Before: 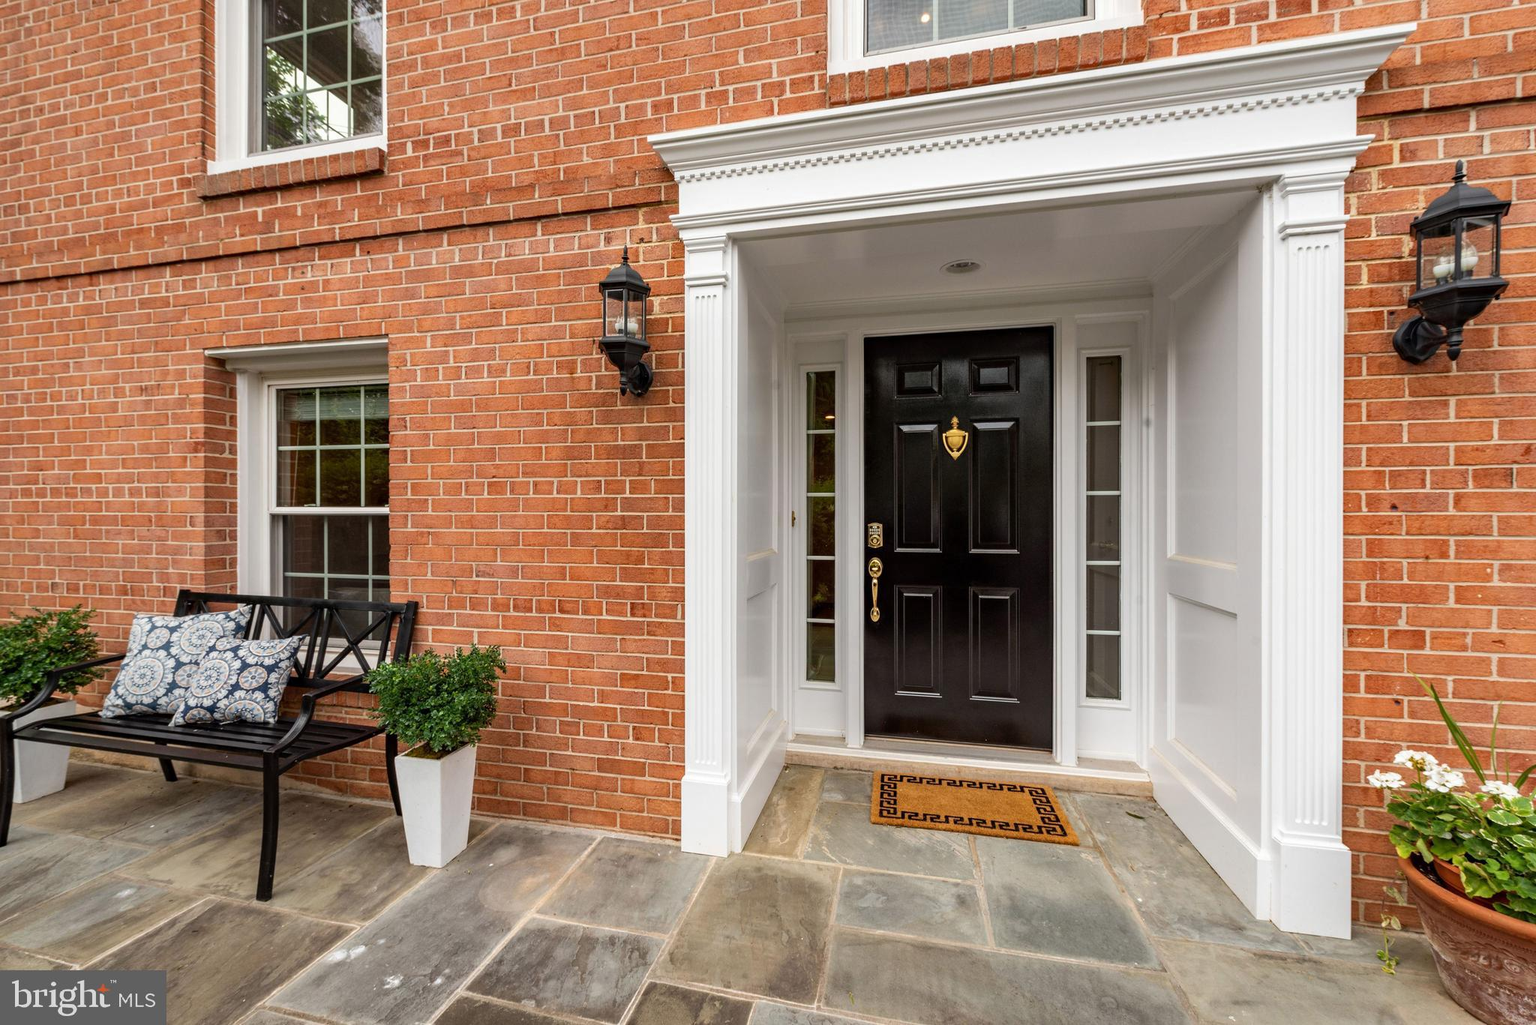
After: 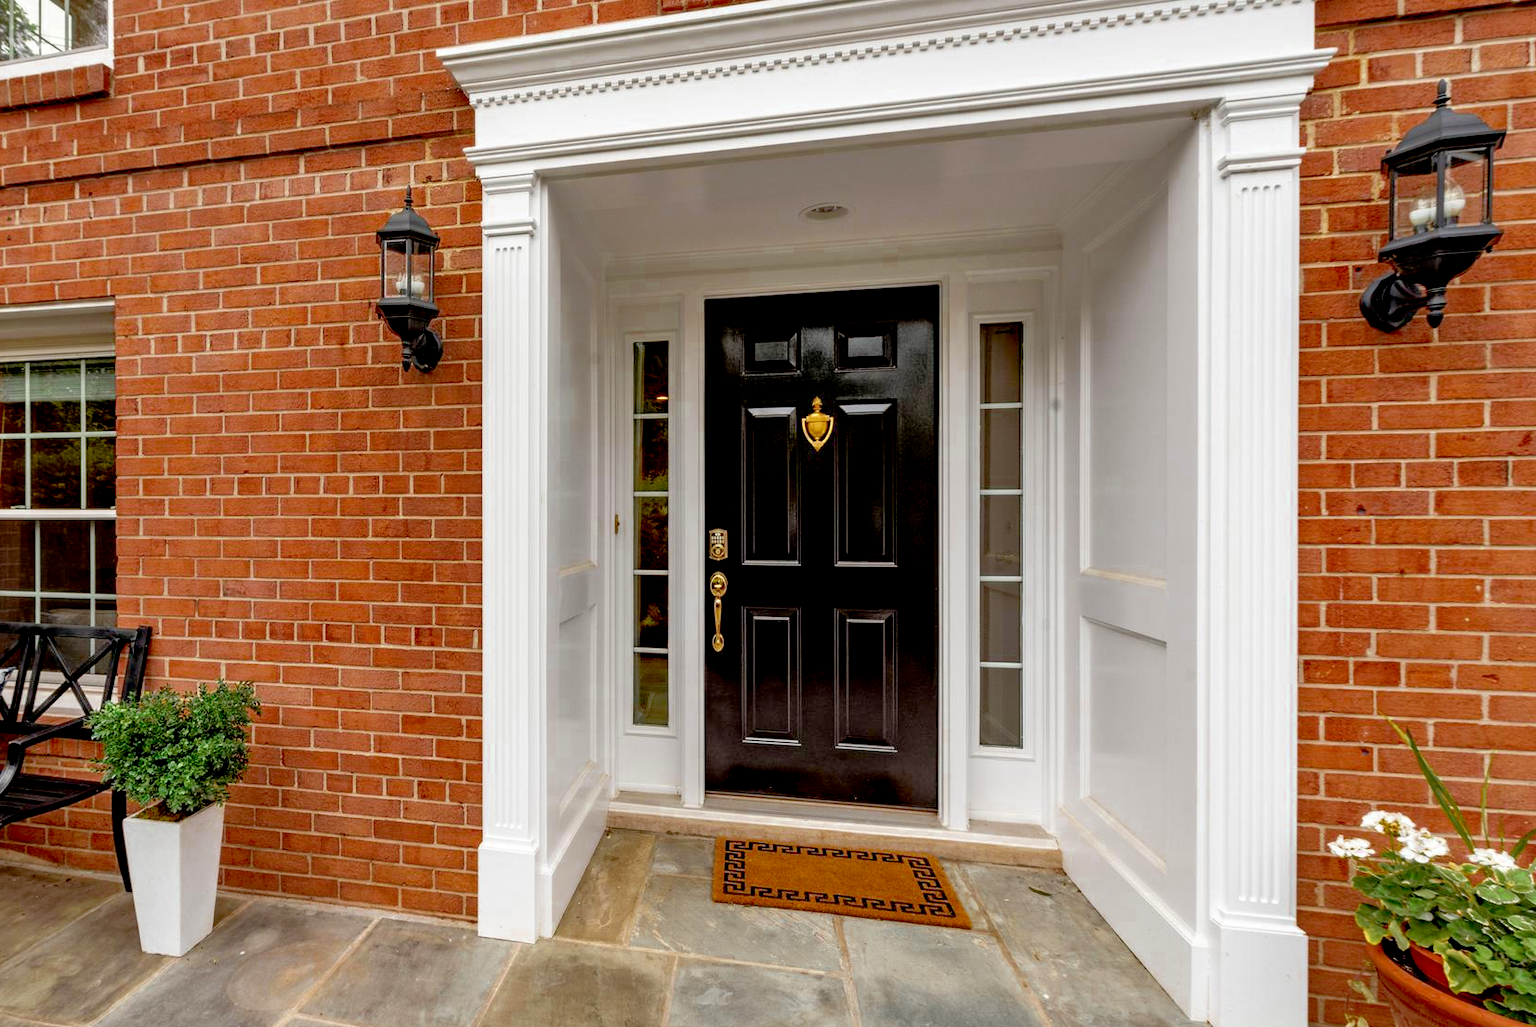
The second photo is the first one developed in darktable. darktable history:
crop: left 19.243%, top 9.393%, right 0%, bottom 9.651%
tone equalizer: -7 EV 0.152 EV, -6 EV 0.584 EV, -5 EV 1.12 EV, -4 EV 1.34 EV, -3 EV 1.15 EV, -2 EV 0.6 EV, -1 EV 0.146 EV
color zones: curves: ch0 [(0.11, 0.396) (0.195, 0.36) (0.25, 0.5) (0.303, 0.412) (0.357, 0.544) (0.75, 0.5) (0.967, 0.328)]; ch1 [(0, 0.468) (0.112, 0.512) (0.202, 0.6) (0.25, 0.5) (0.307, 0.352) (0.357, 0.544) (0.75, 0.5) (0.963, 0.524)]
exposure: black level correction 0.011, compensate exposure bias true, compensate highlight preservation false
